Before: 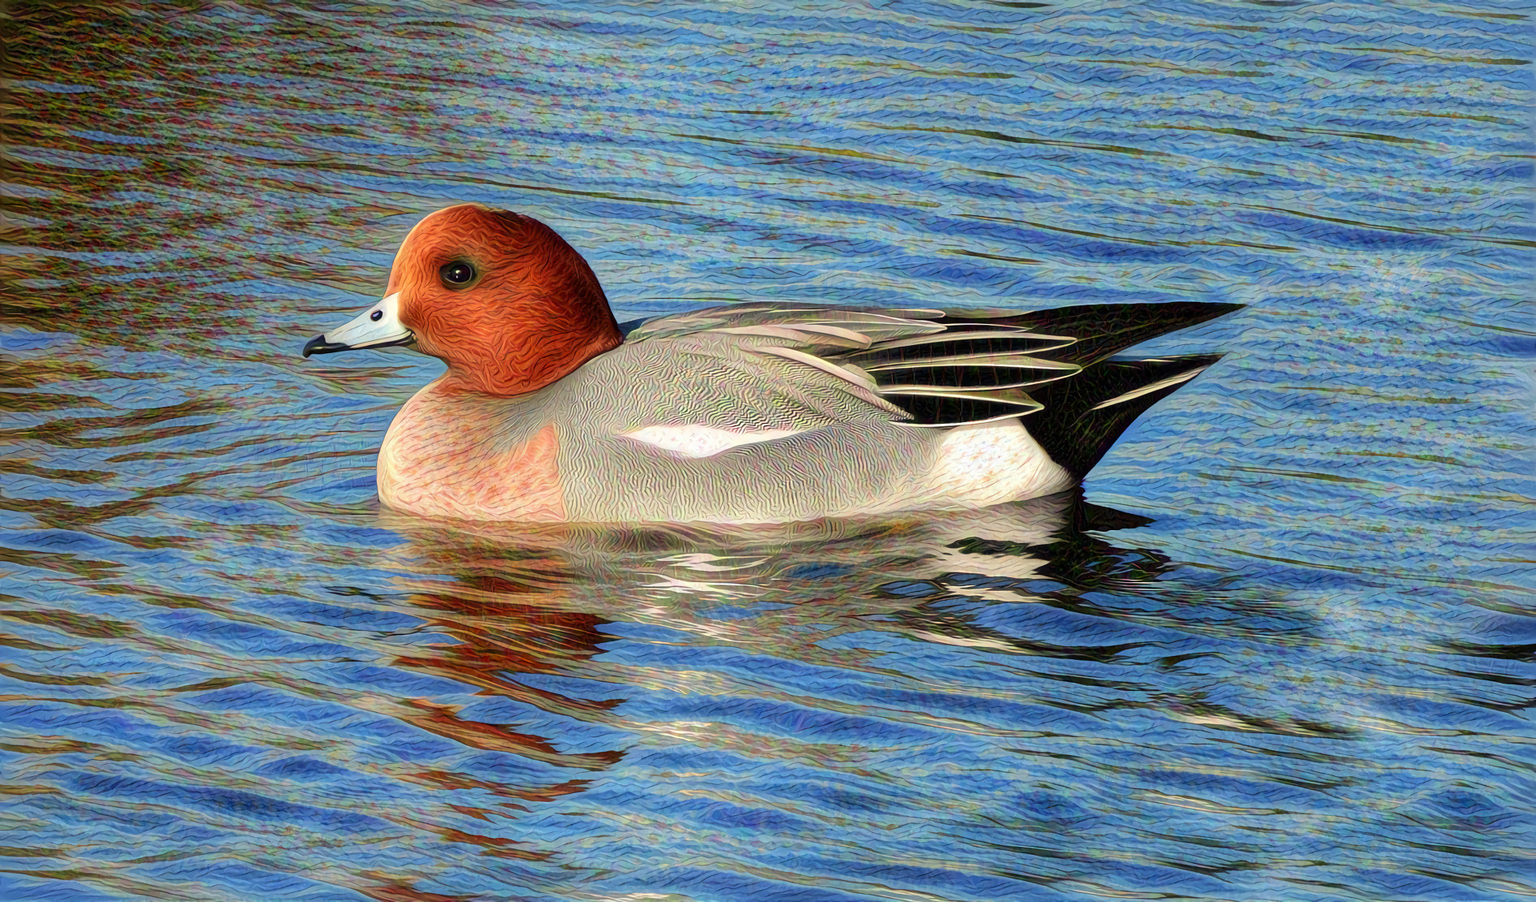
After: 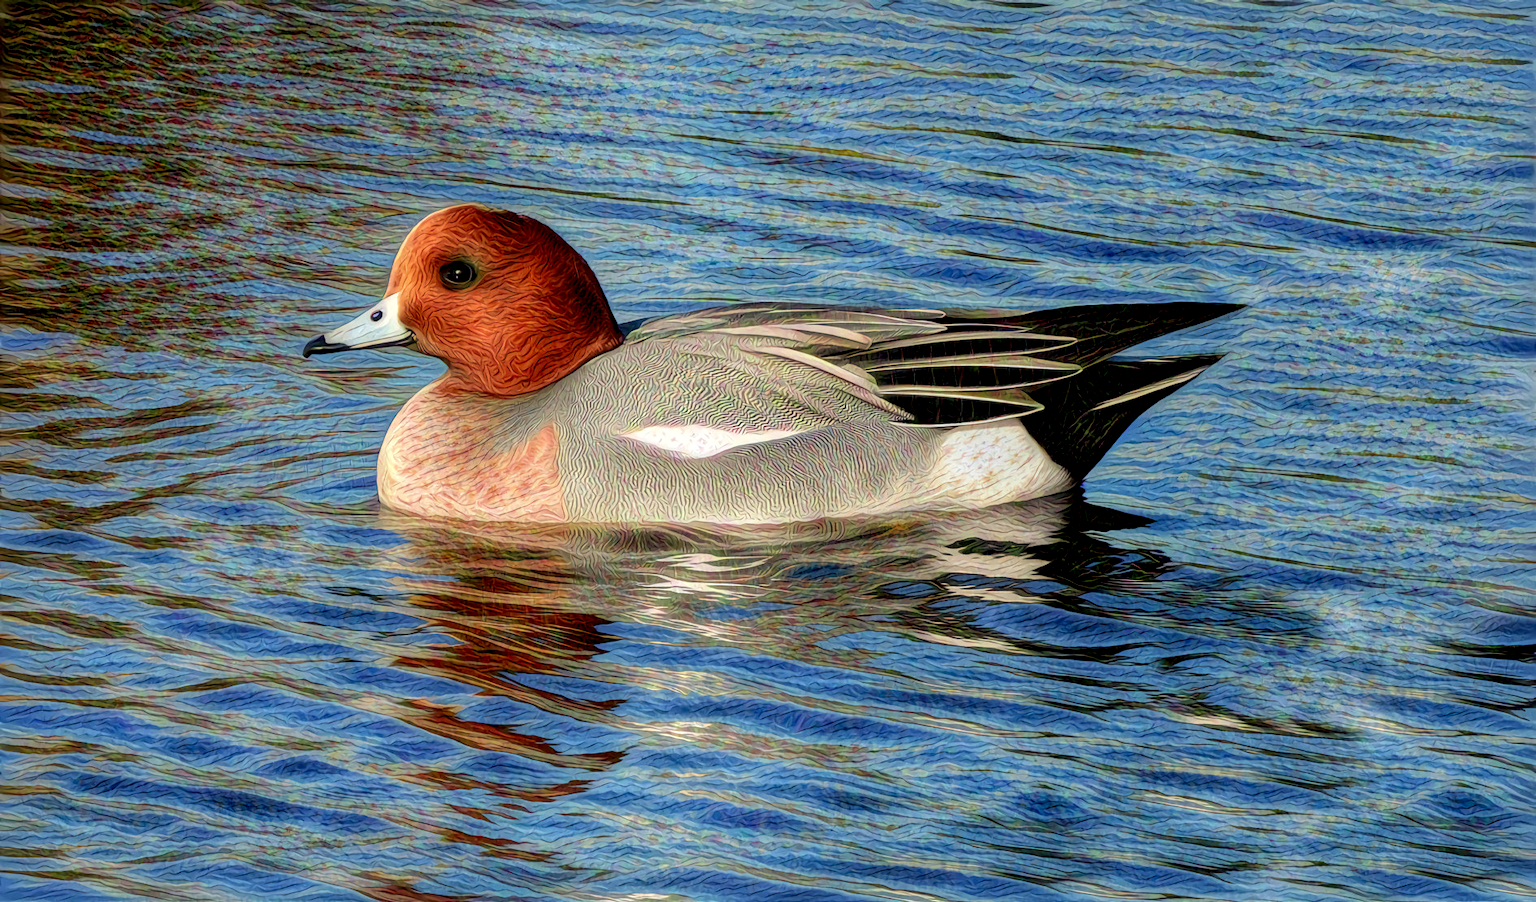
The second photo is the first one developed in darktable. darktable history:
local contrast: highlights 61%, detail 143%, midtone range 0.426
exposure: black level correction 0.006, exposure -0.225 EV, compensate highlight preservation false
